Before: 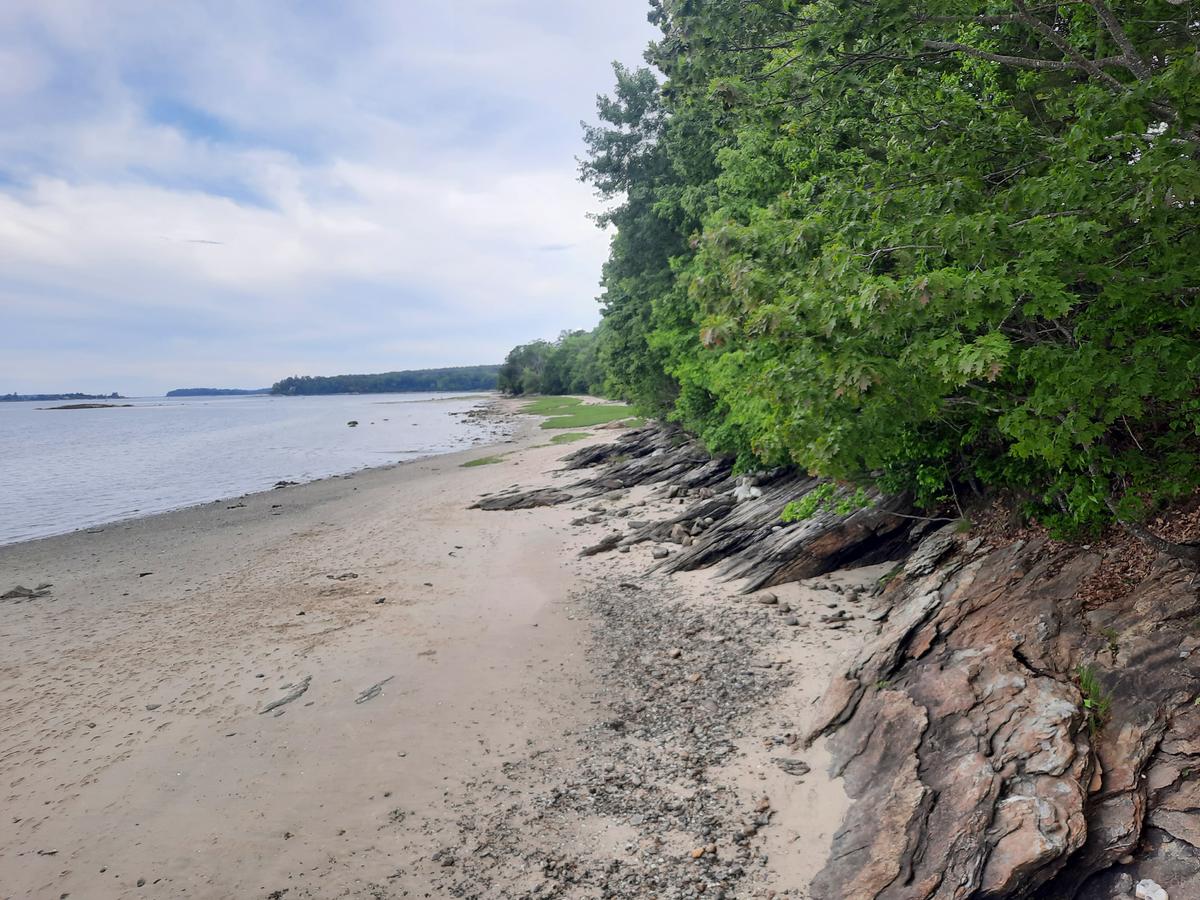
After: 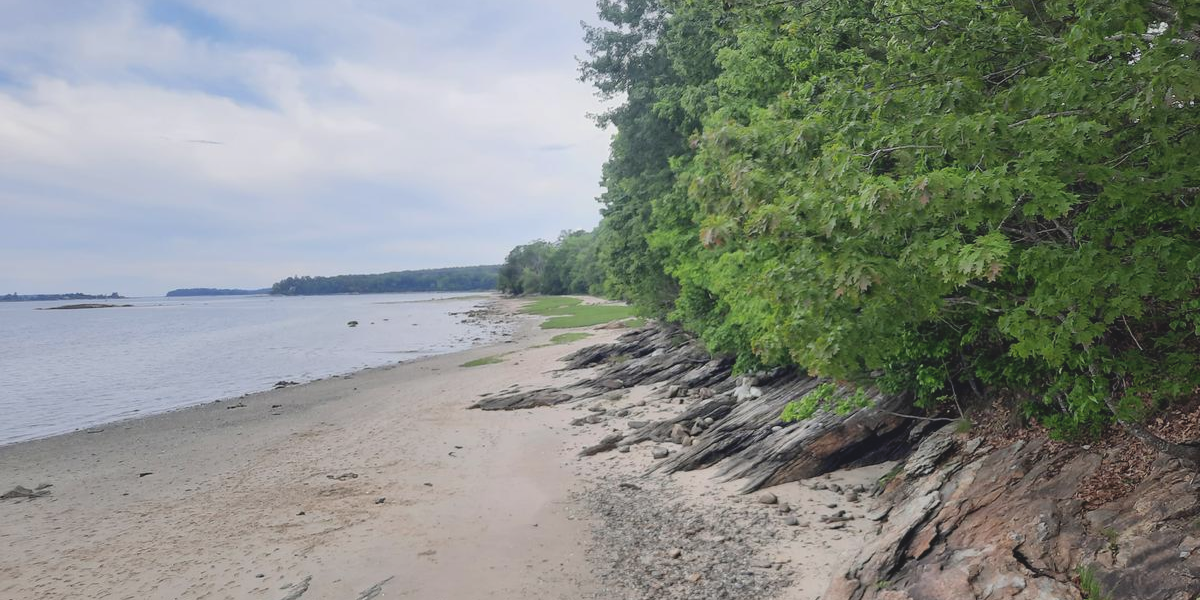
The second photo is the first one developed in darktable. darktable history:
crop: top 11.166%, bottom 22.168%
contrast brightness saturation: contrast -0.15, brightness 0.05, saturation -0.12
